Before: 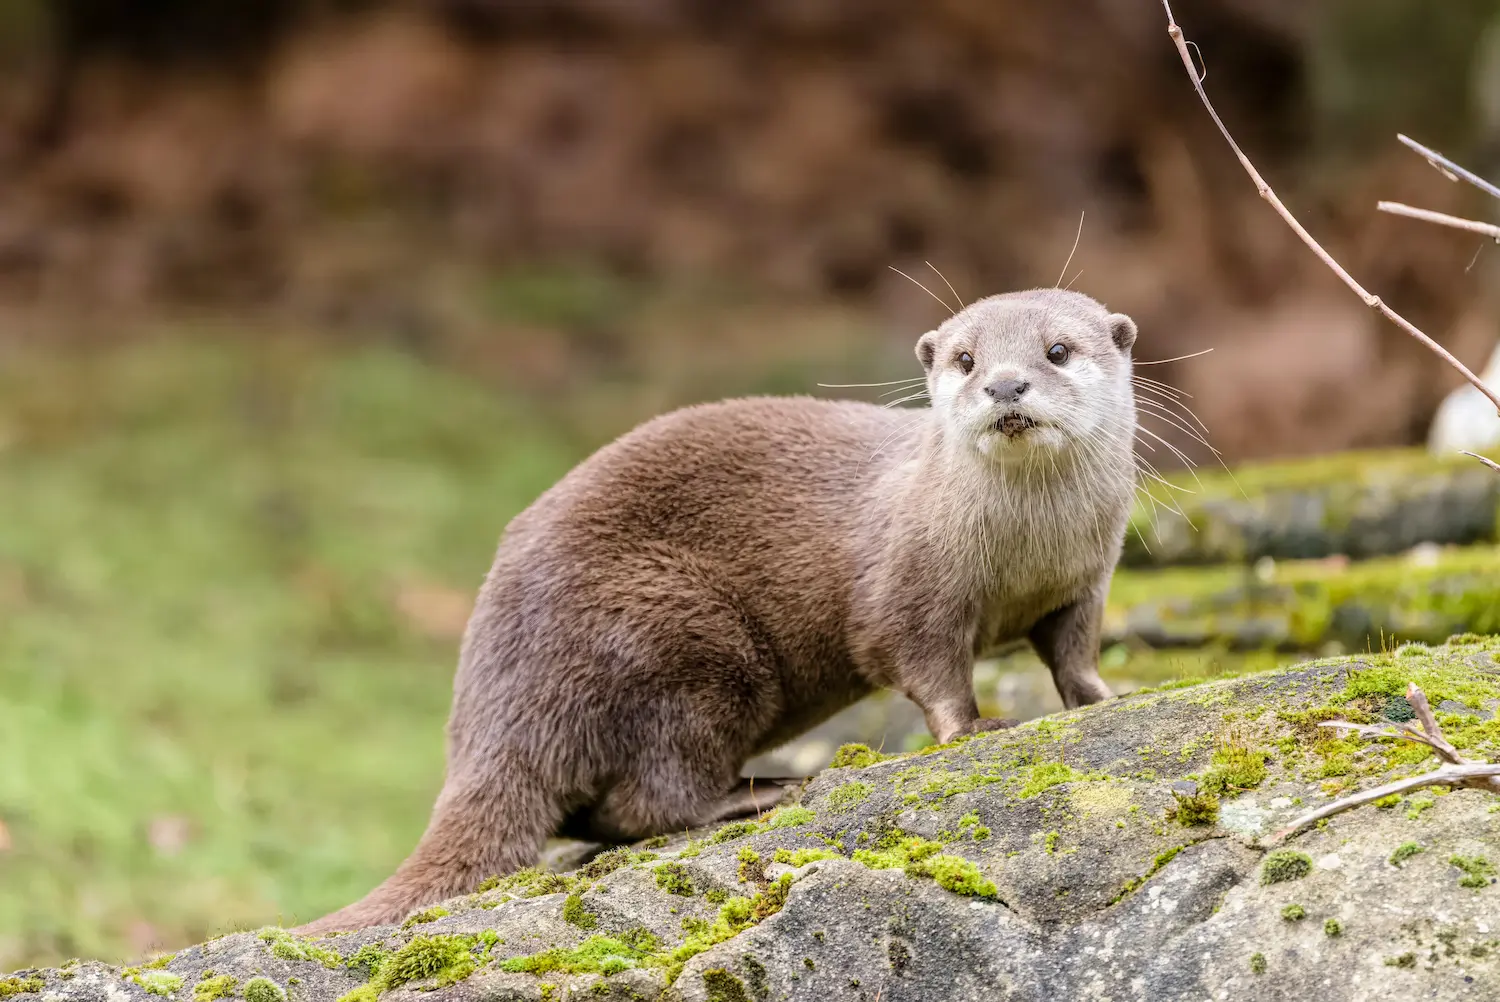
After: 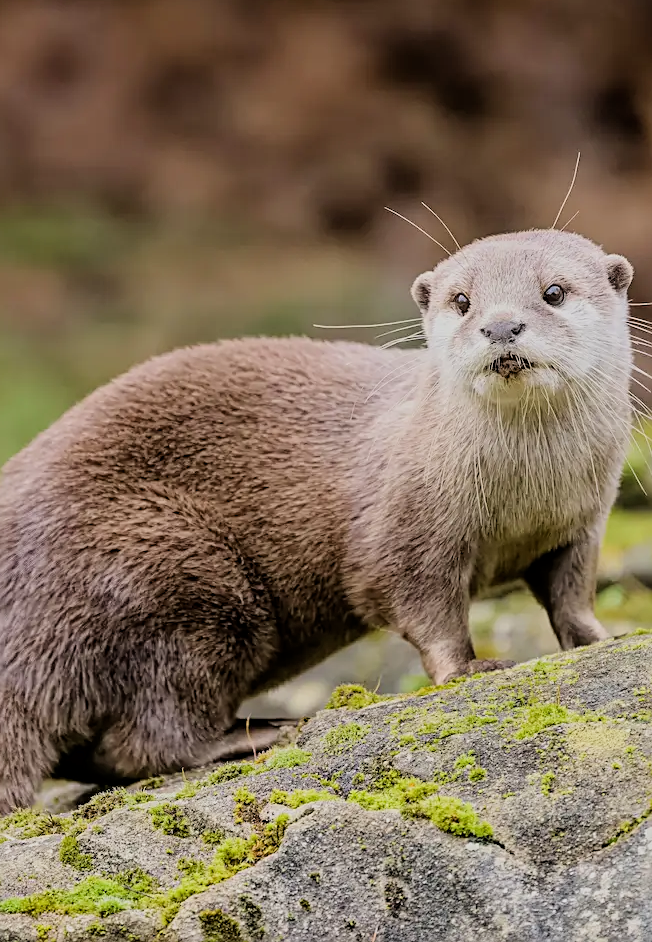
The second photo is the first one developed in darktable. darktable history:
sharpen: on, module defaults
local contrast: mode bilateral grid, contrast 16, coarseness 37, detail 105%, midtone range 0.2
crop: left 33.648%, top 5.93%, right 22.832%
filmic rgb: black relative exposure -7.65 EV, white relative exposure 4.56 EV, hardness 3.61, color science v6 (2022)
